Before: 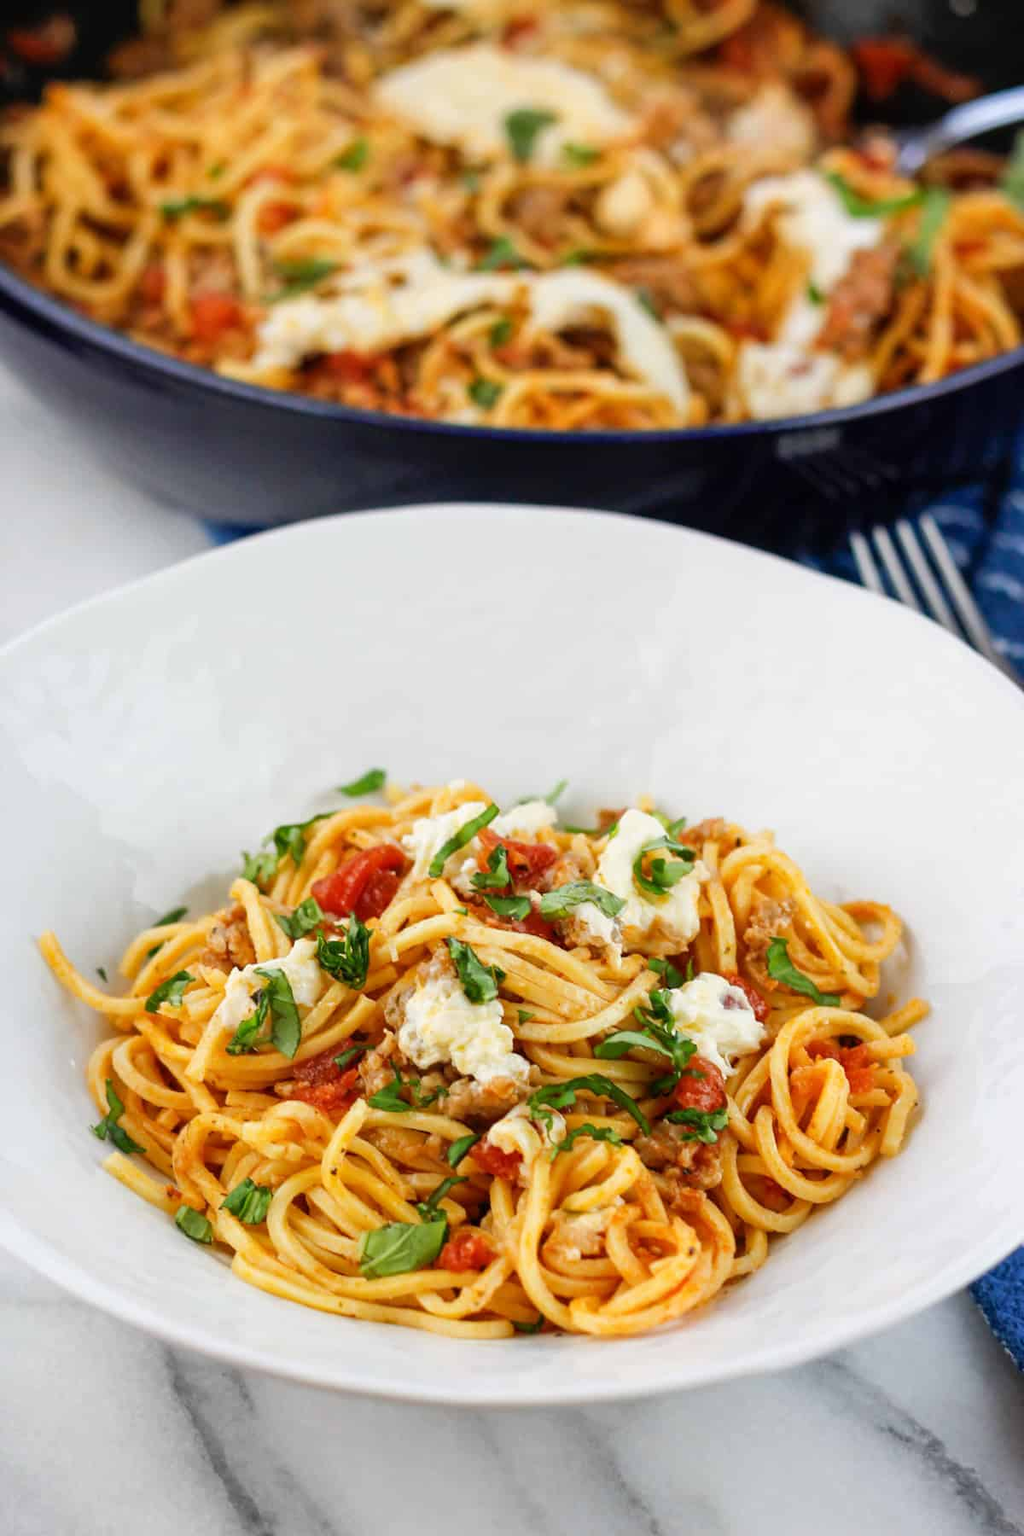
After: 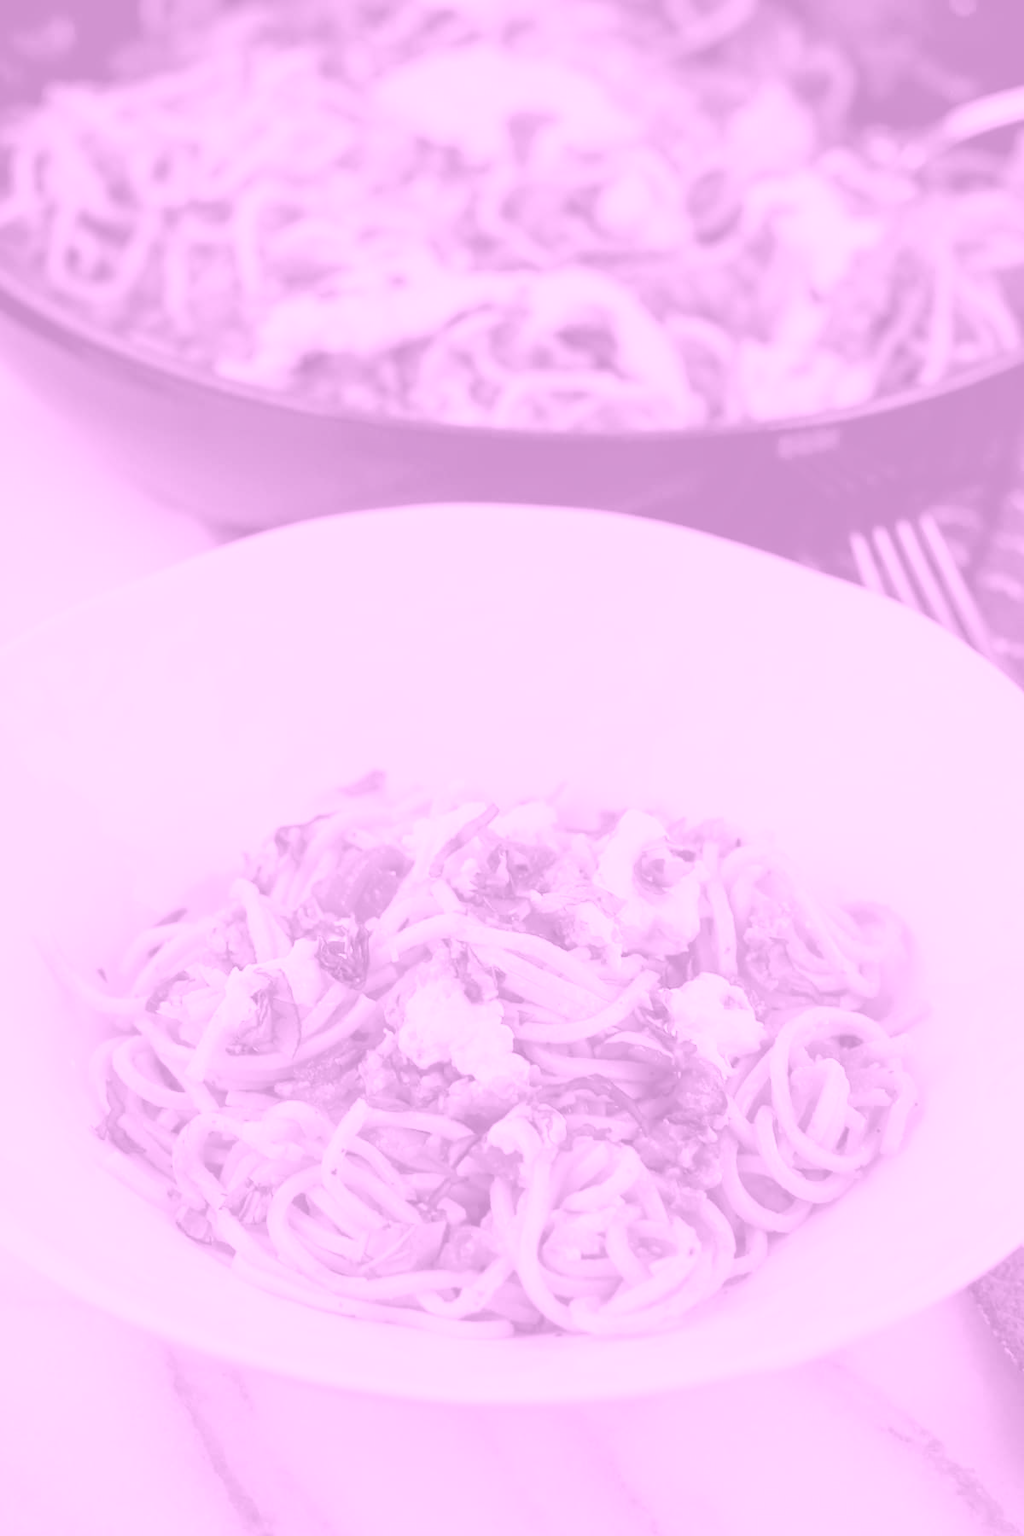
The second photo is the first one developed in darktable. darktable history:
colorize: hue 331.2°, saturation 69%, source mix 30.28%, lightness 69.02%, version 1
white balance: red 0.982, blue 1.018
